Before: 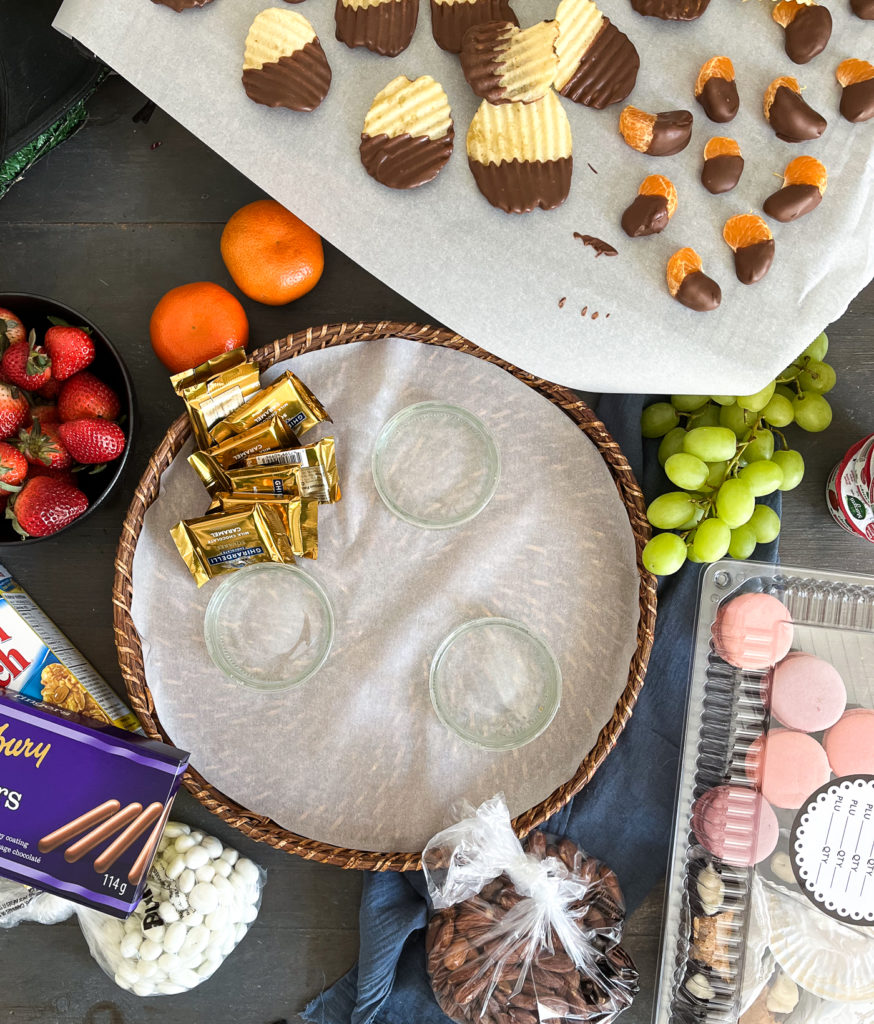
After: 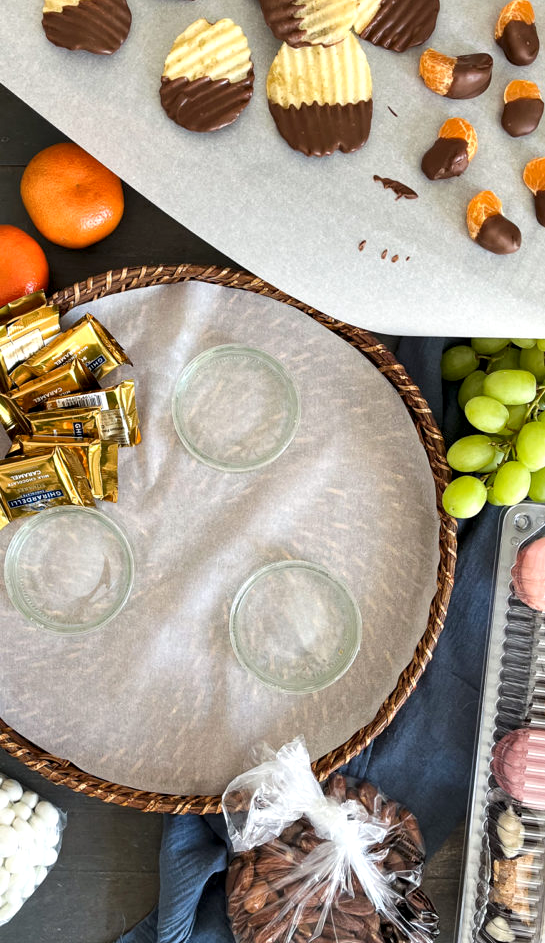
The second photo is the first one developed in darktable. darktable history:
crop and rotate: left 22.918%, top 5.629%, right 14.711%, bottom 2.247%
contrast equalizer: octaves 7, y [[0.6 ×6], [0.55 ×6], [0 ×6], [0 ×6], [0 ×6]], mix 0.3
